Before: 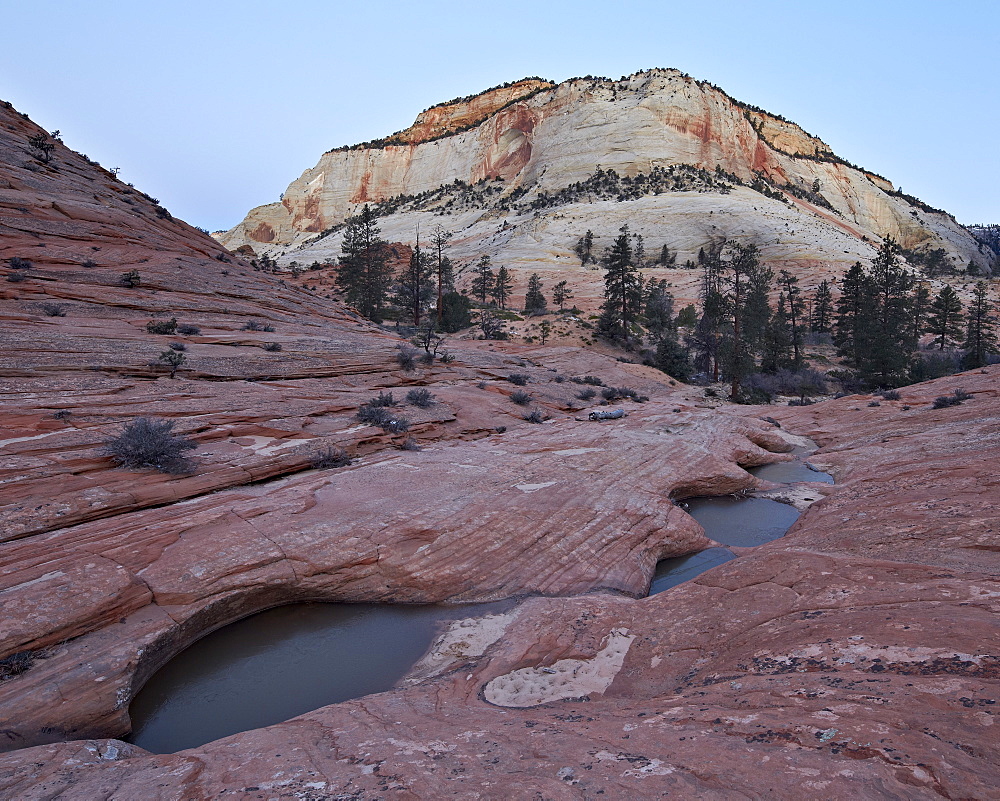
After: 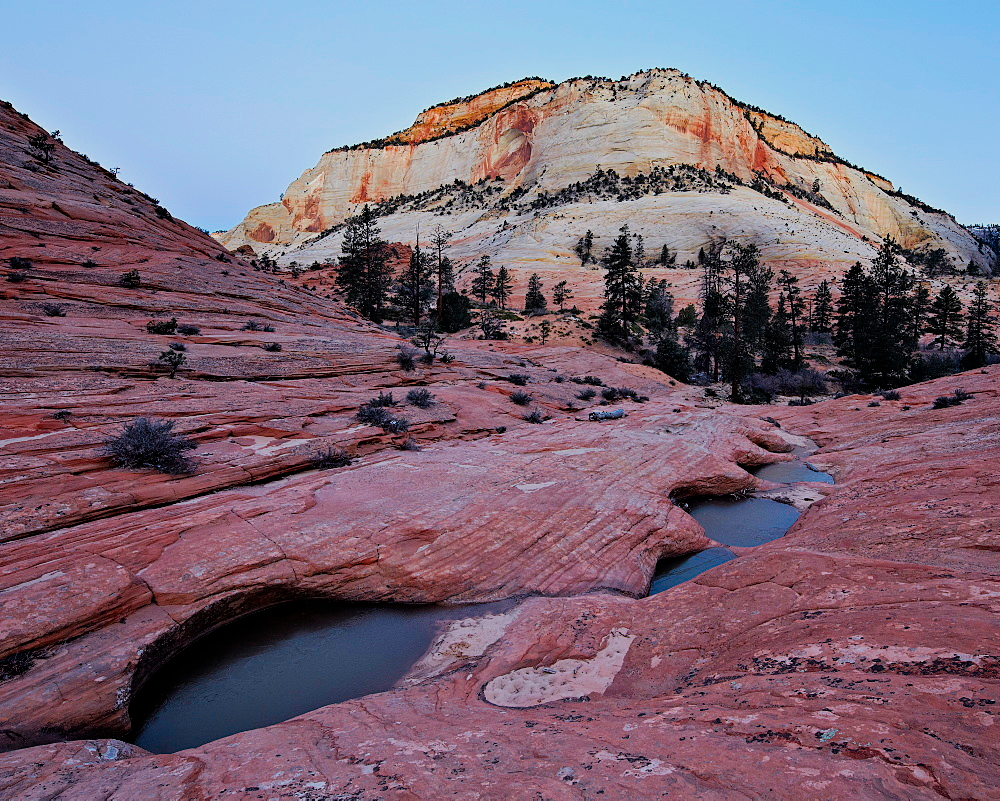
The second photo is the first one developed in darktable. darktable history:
filmic rgb: black relative exposure -5.1 EV, white relative exposure 3.96 EV, hardness 2.89, contrast 1.098
color balance rgb: perceptual saturation grading › global saturation 30.775%, global vibrance 26.094%, contrast 6.239%
